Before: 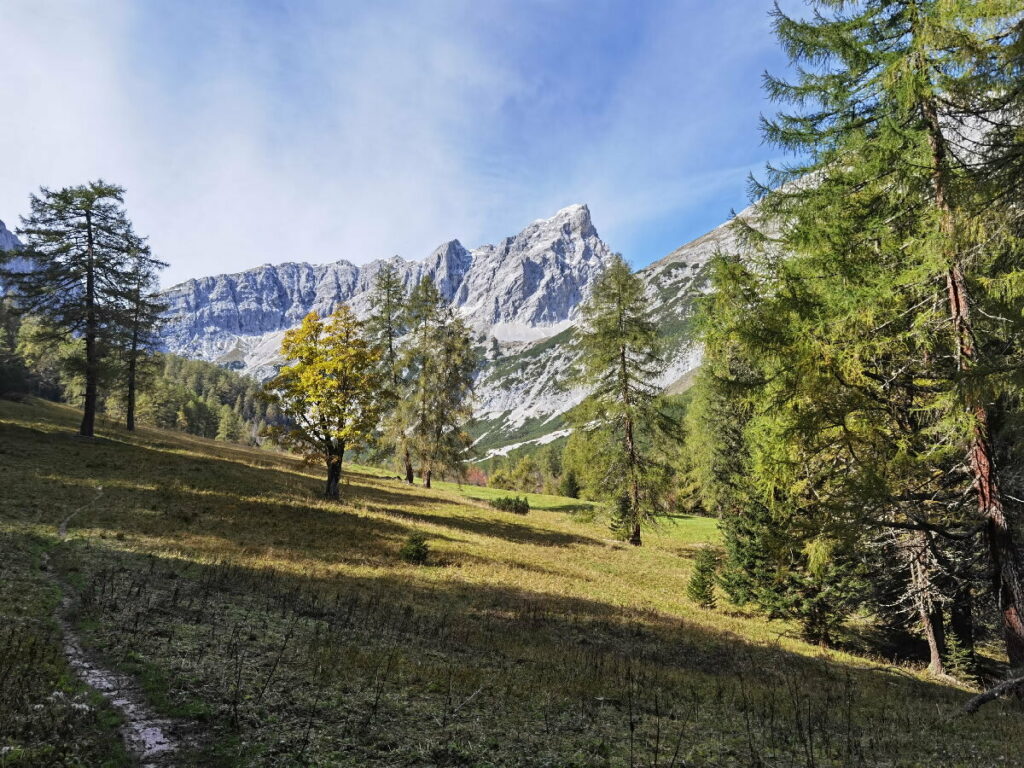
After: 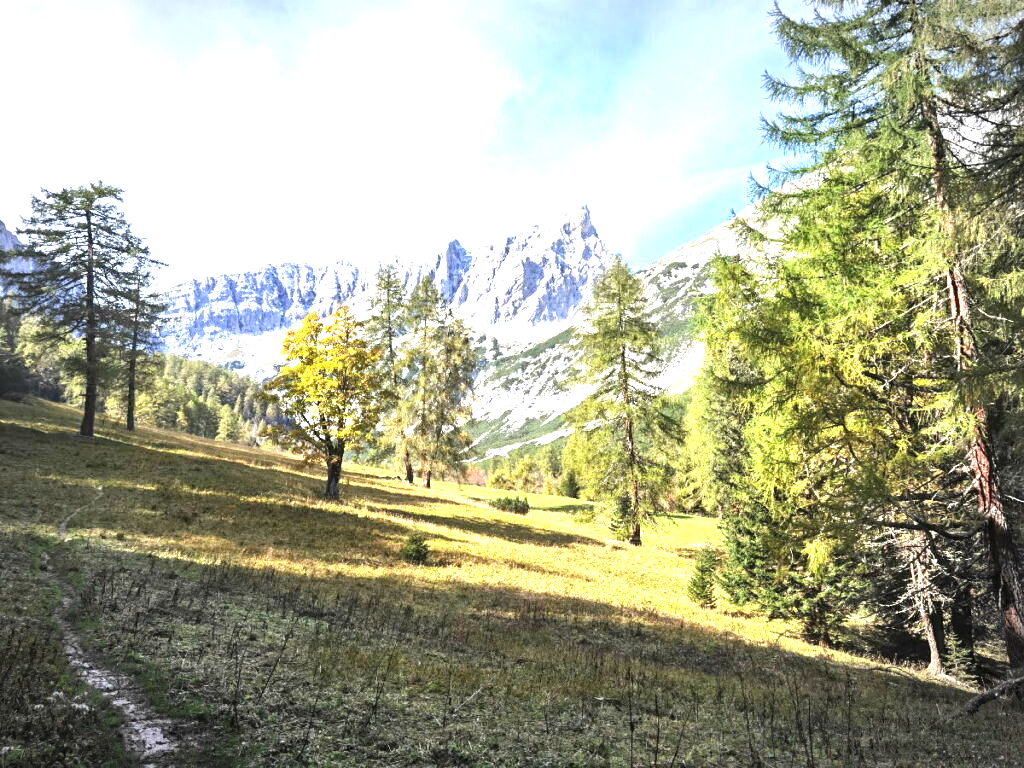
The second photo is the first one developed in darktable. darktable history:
exposure: black level correction 0, exposure 1.625 EV, compensate exposure bias true, compensate highlight preservation false
vignetting: automatic ratio true
